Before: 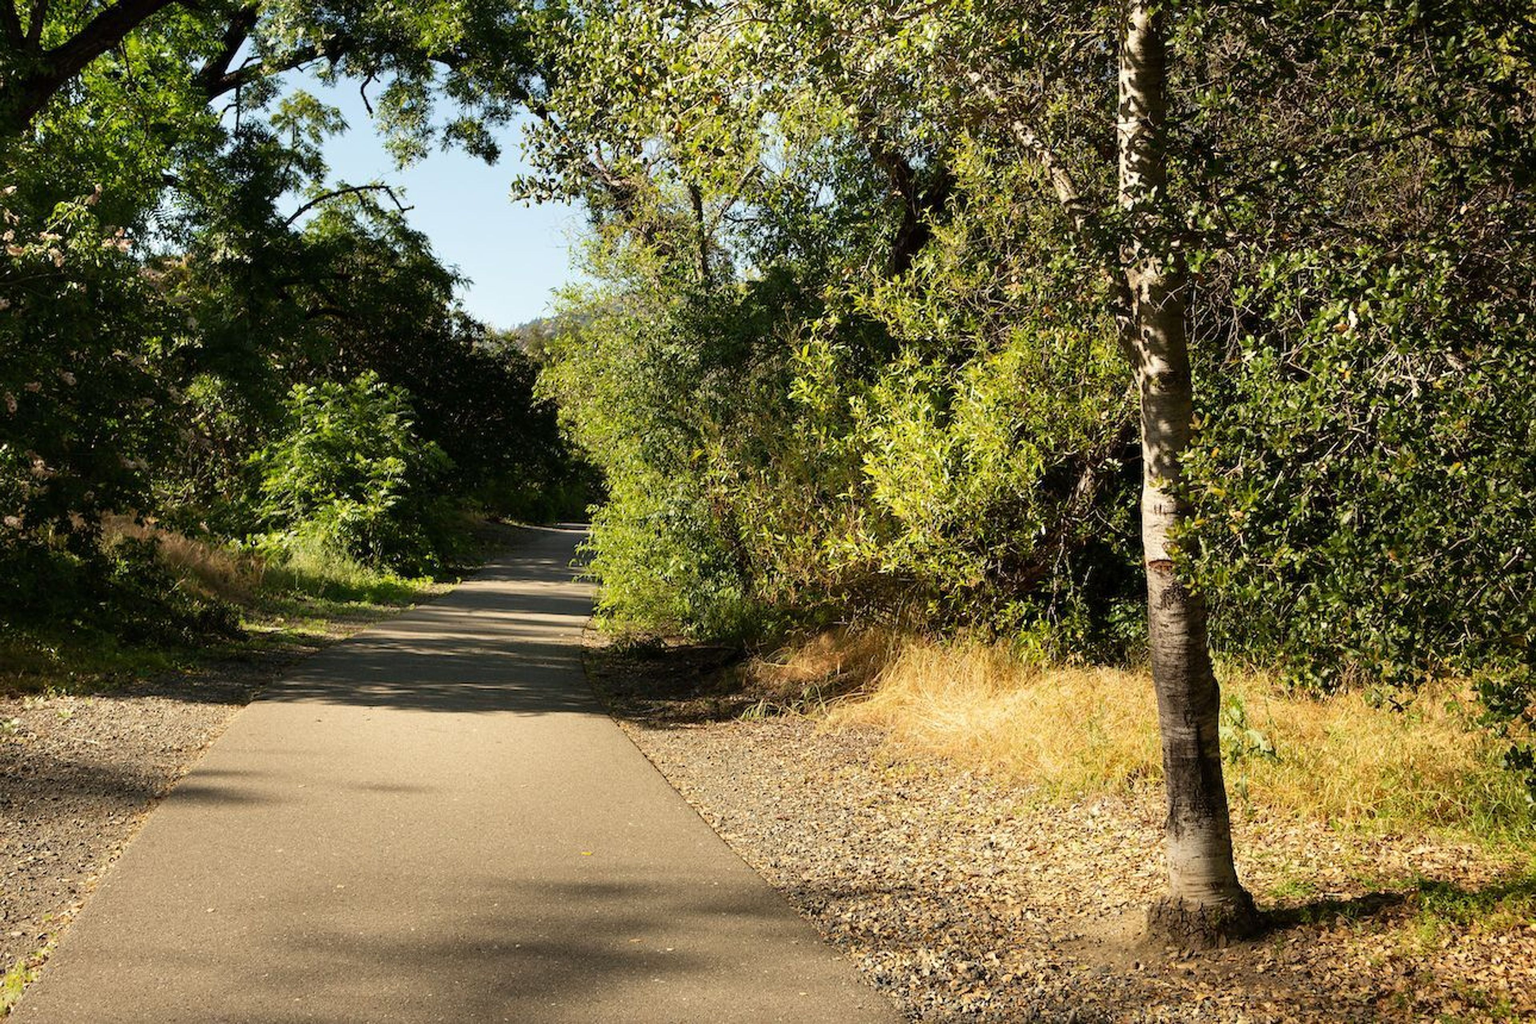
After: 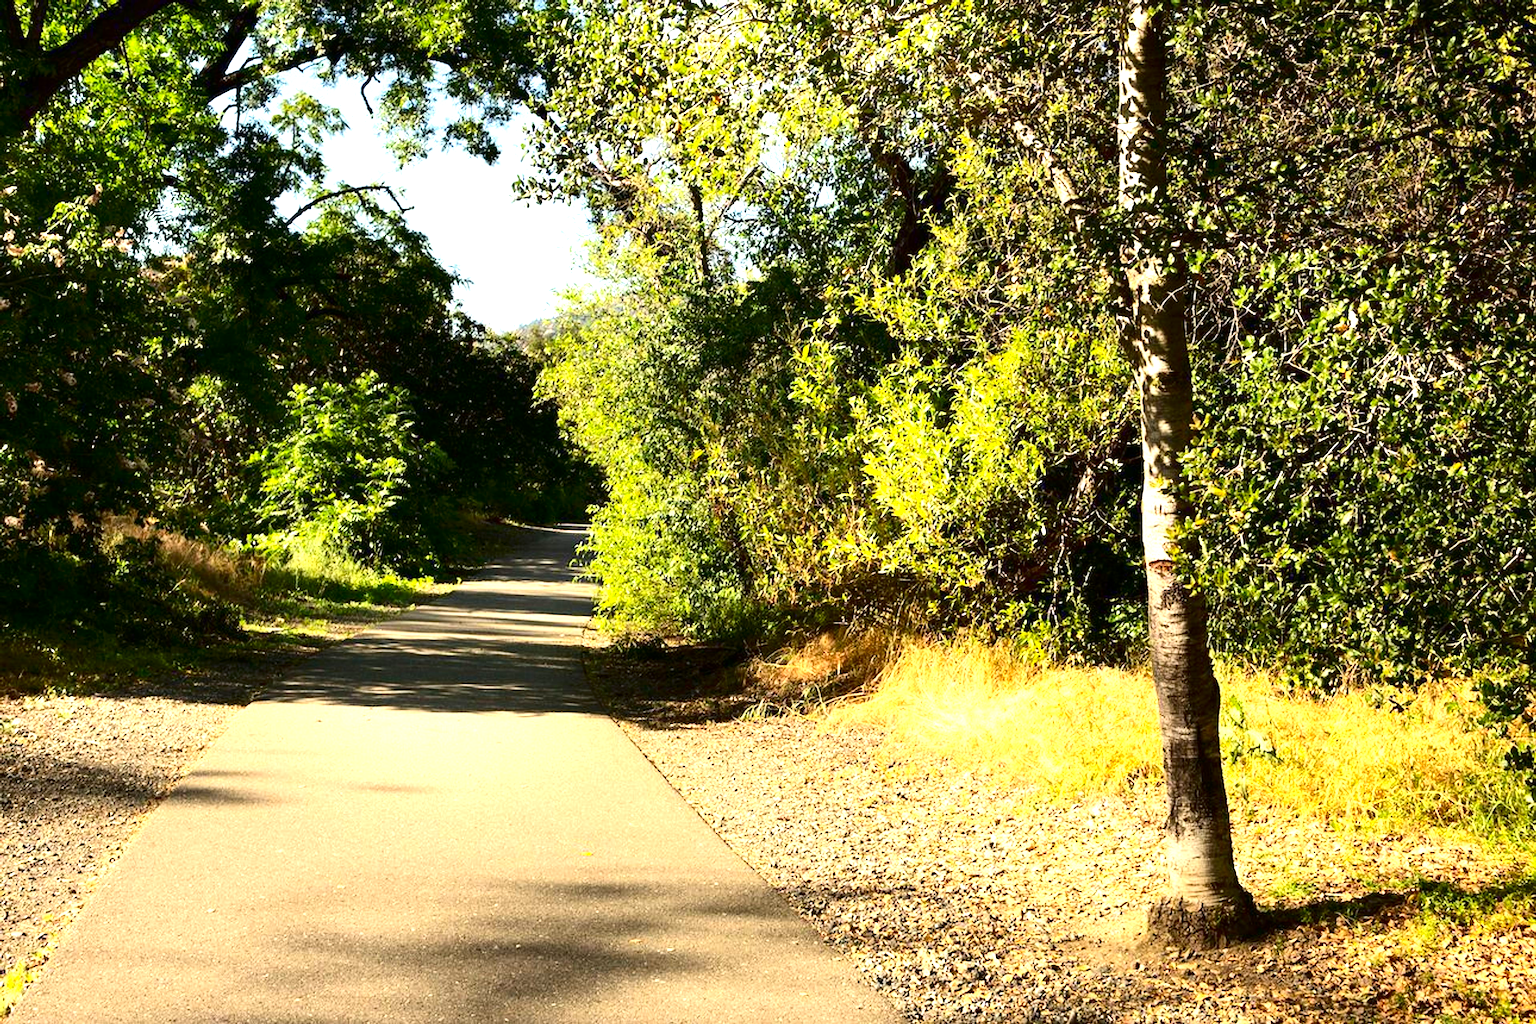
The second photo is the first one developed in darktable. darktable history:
contrast brightness saturation: contrast 0.207, brightness -0.112, saturation 0.212
exposure: black level correction 0, exposure 1.099 EV, compensate highlight preservation false
